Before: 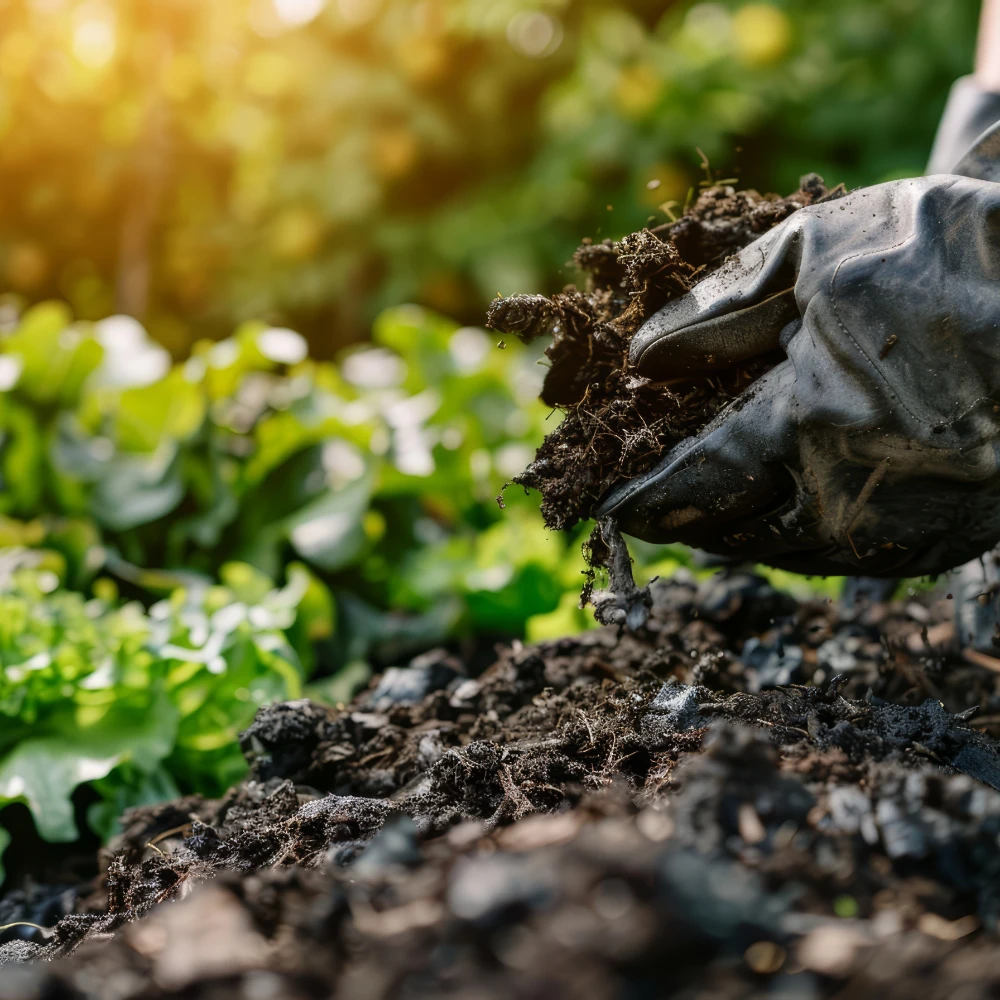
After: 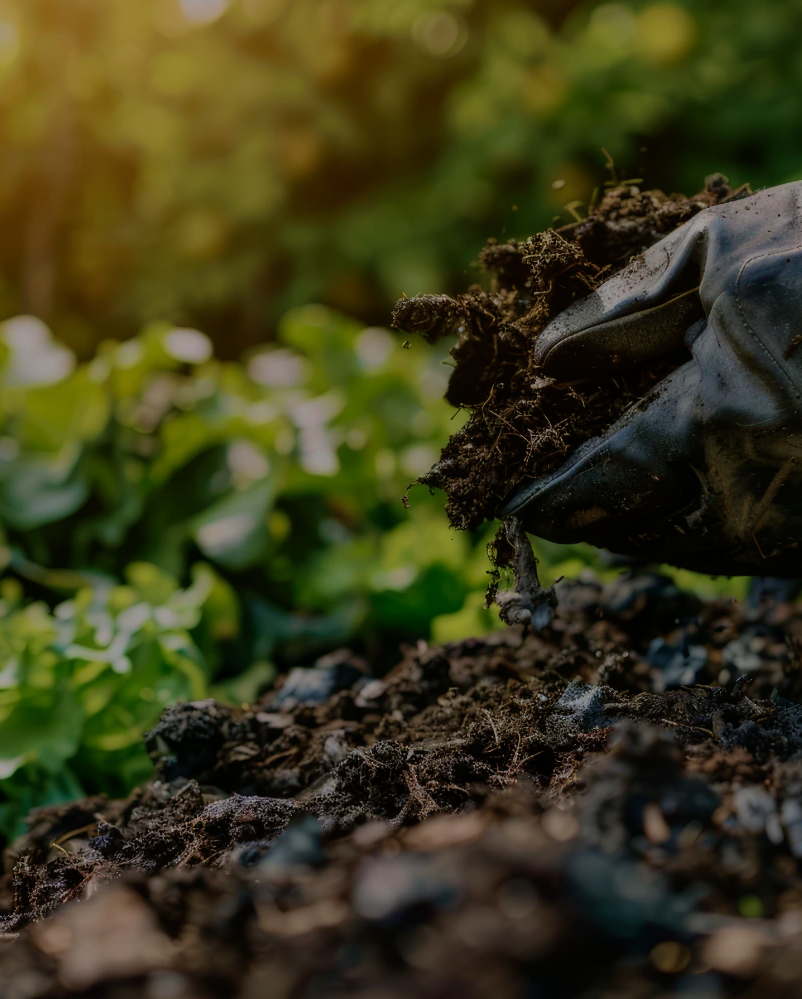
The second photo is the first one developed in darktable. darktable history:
exposure: exposure -1.468 EV, compensate highlight preservation false
crop and rotate: left 9.597%, right 10.195%
velvia: strength 67.07%, mid-tones bias 0.972
